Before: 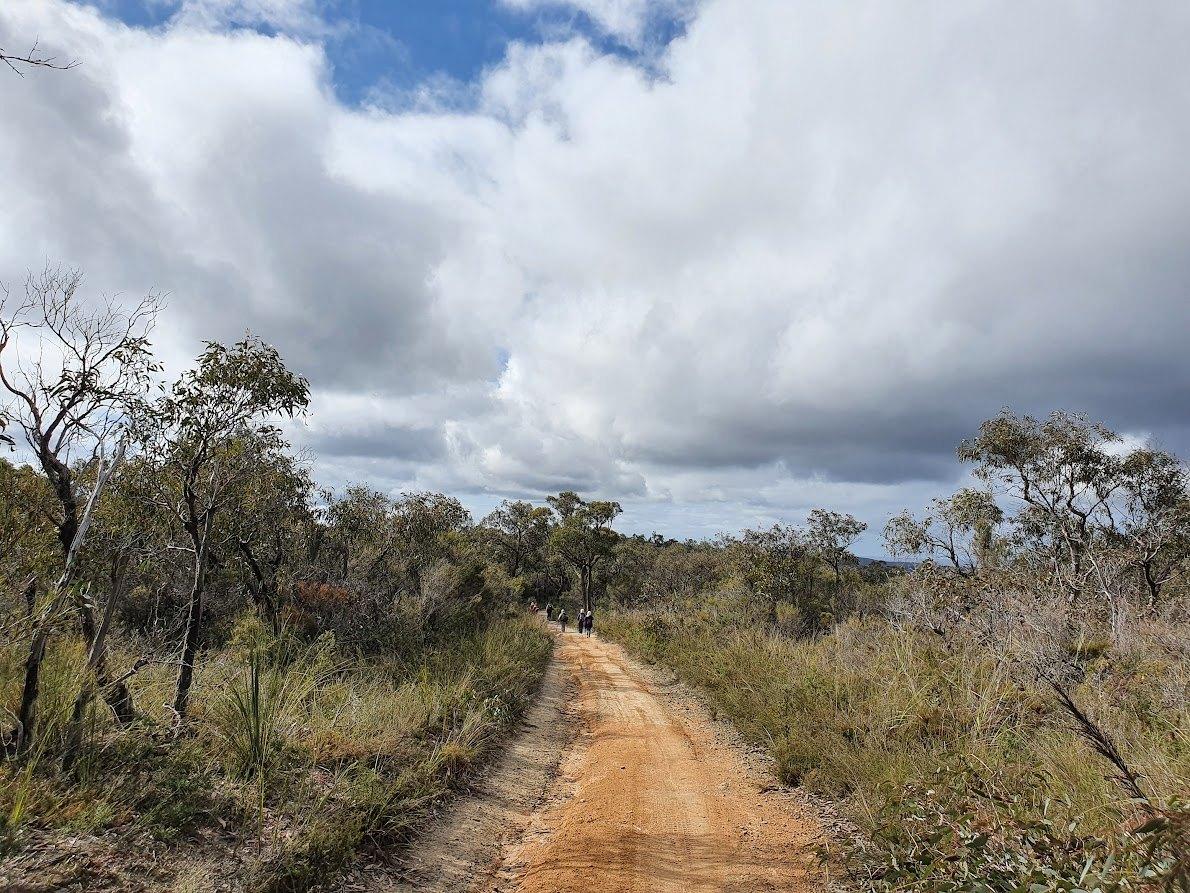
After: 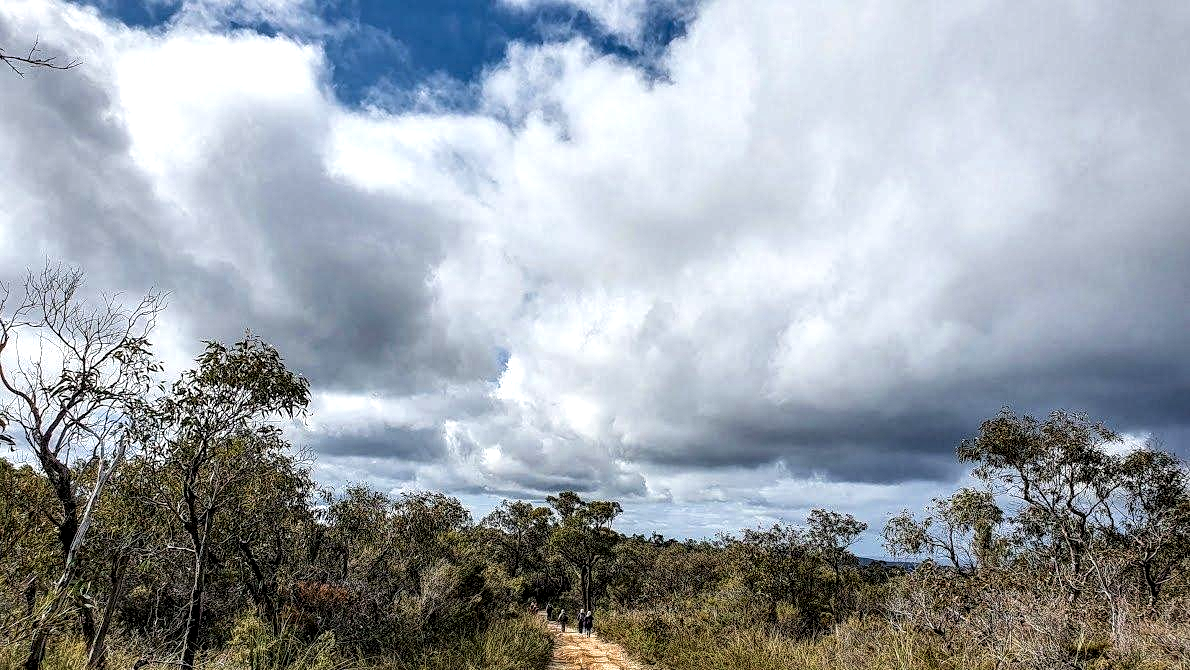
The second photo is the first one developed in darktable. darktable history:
local contrast: highlights 22%, detail 195%
velvia: on, module defaults
crop: bottom 24.867%
sharpen: amount 0.212
